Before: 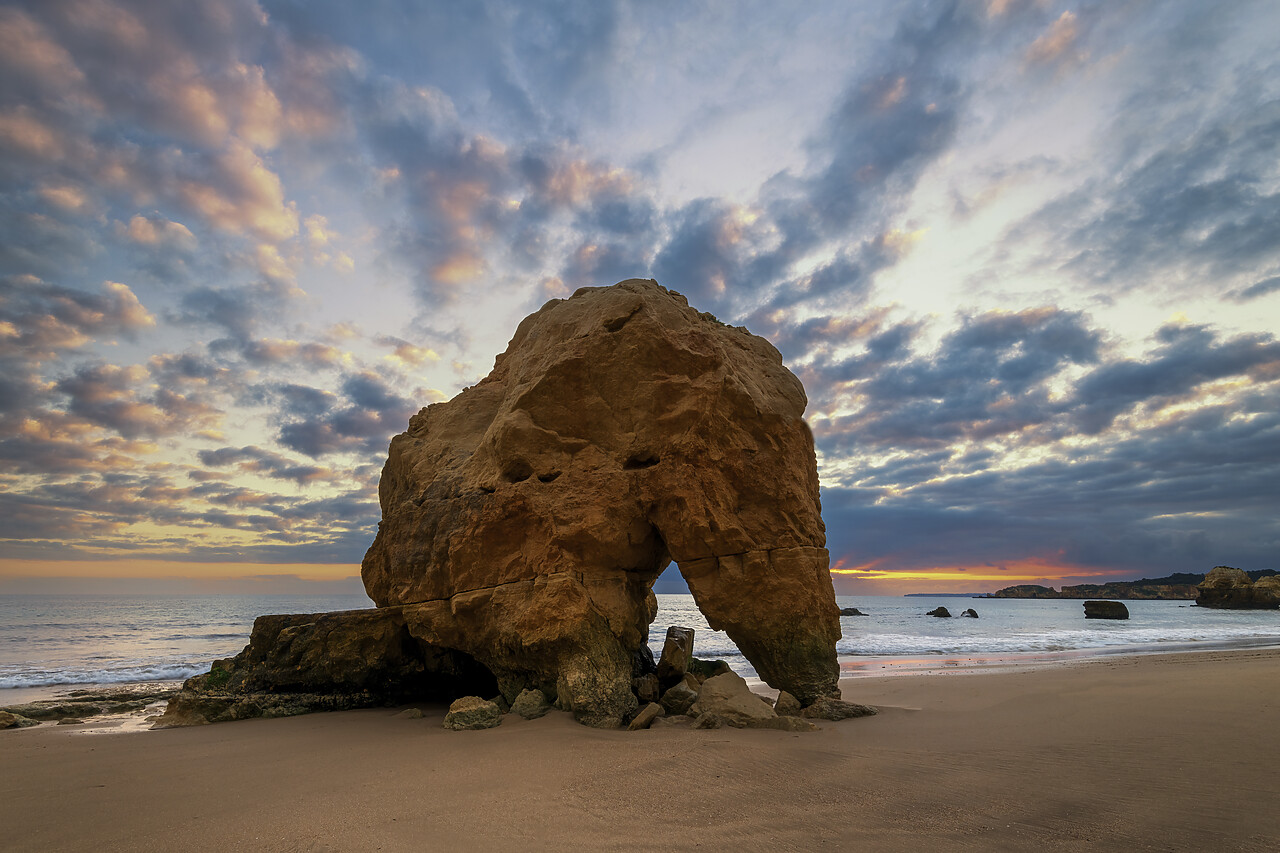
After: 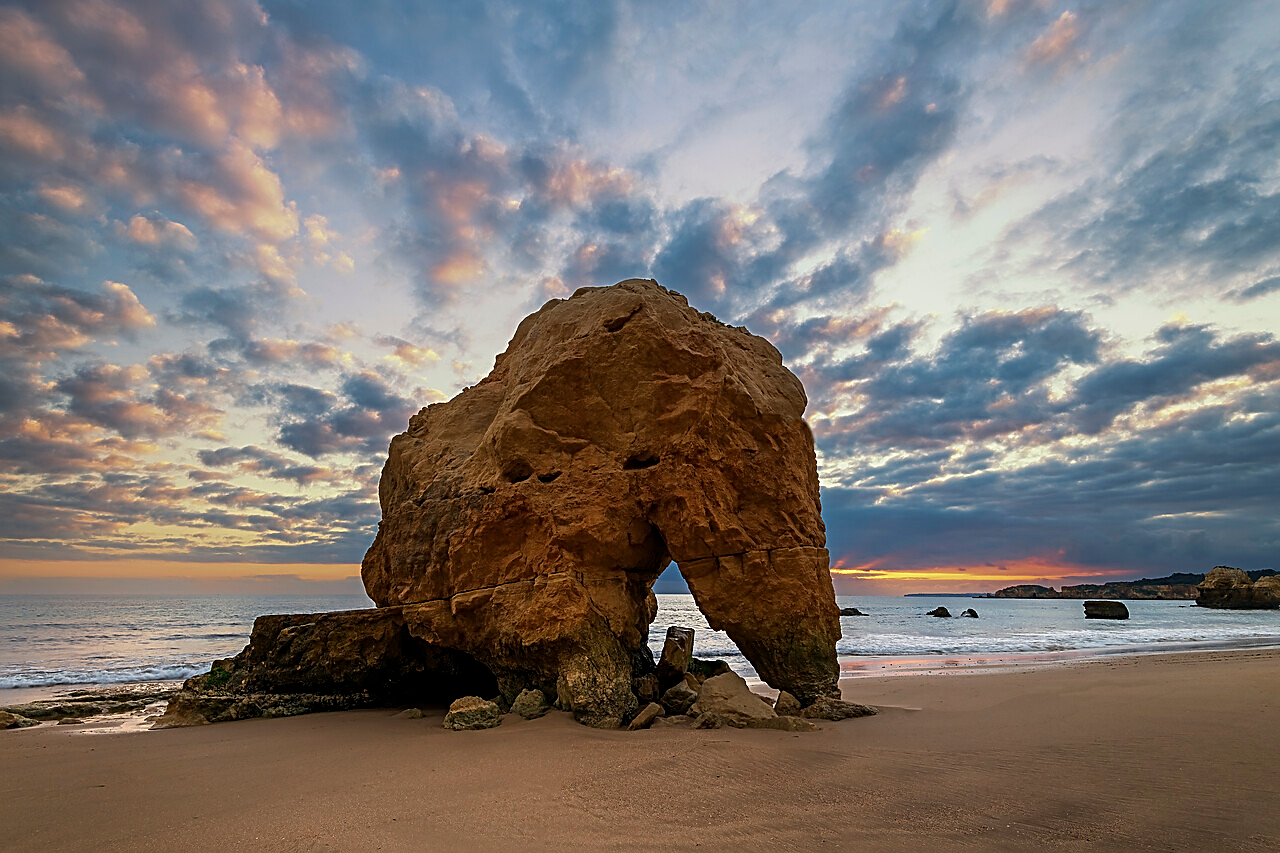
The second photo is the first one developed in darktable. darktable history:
sharpen: radius 2.546, amount 0.639
